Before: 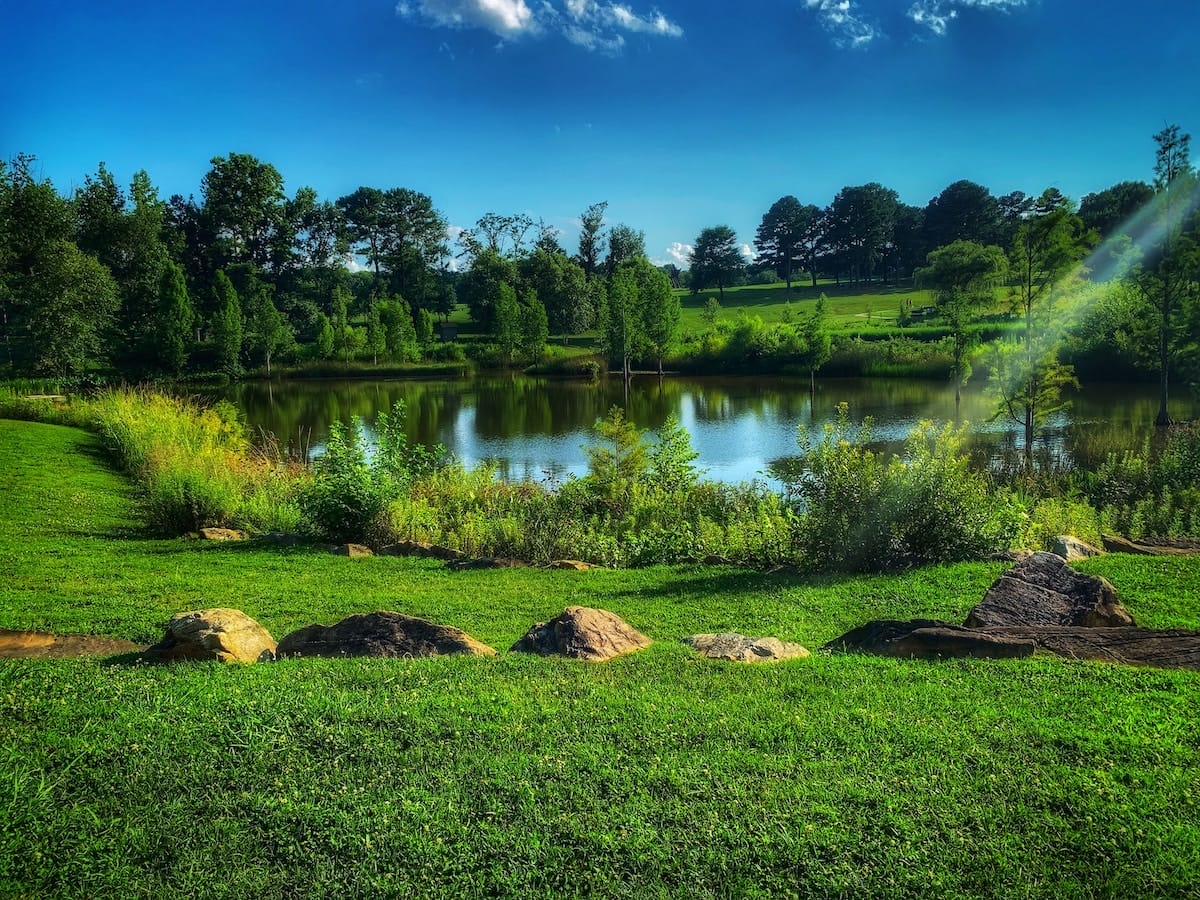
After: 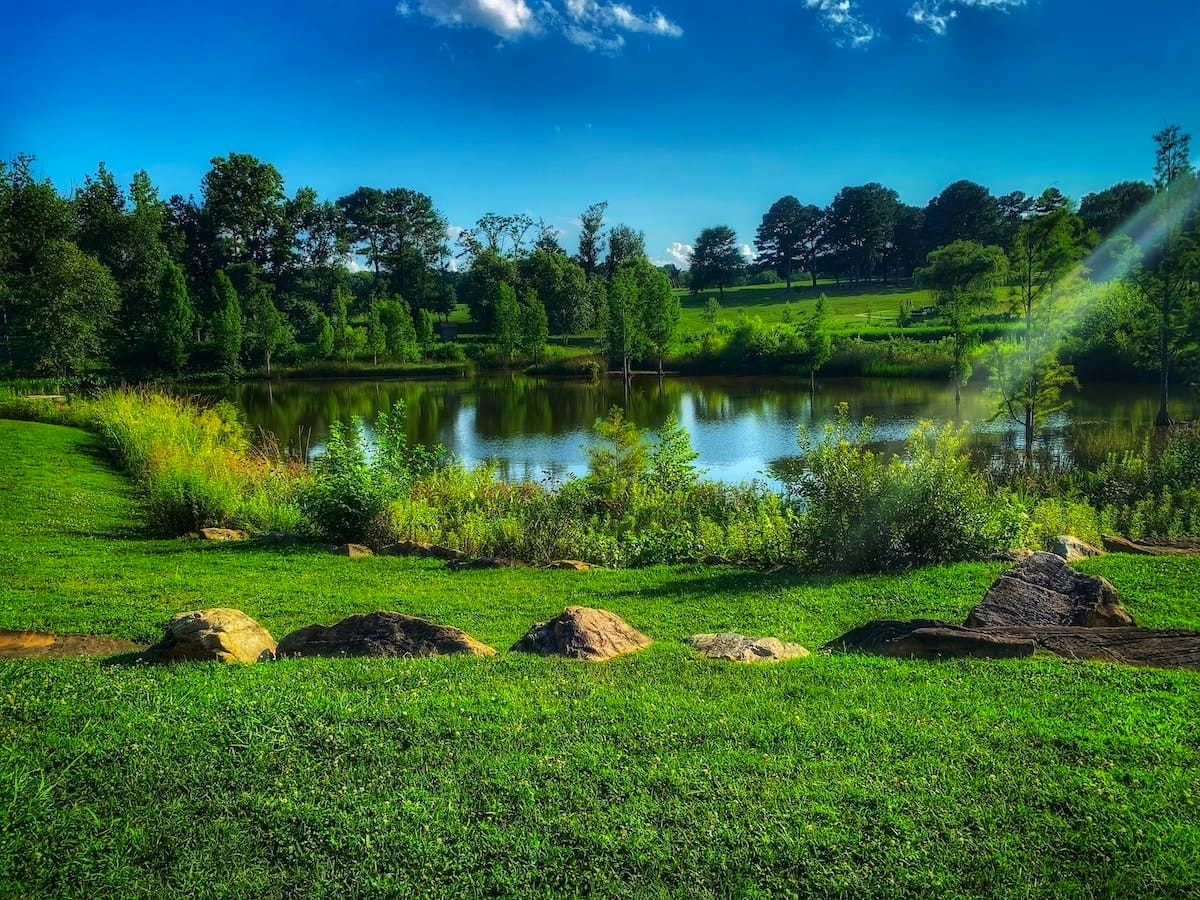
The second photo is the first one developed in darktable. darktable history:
contrast brightness saturation: saturation 0.102
tone equalizer: smoothing diameter 24.91%, edges refinement/feathering 7.82, preserve details guided filter
